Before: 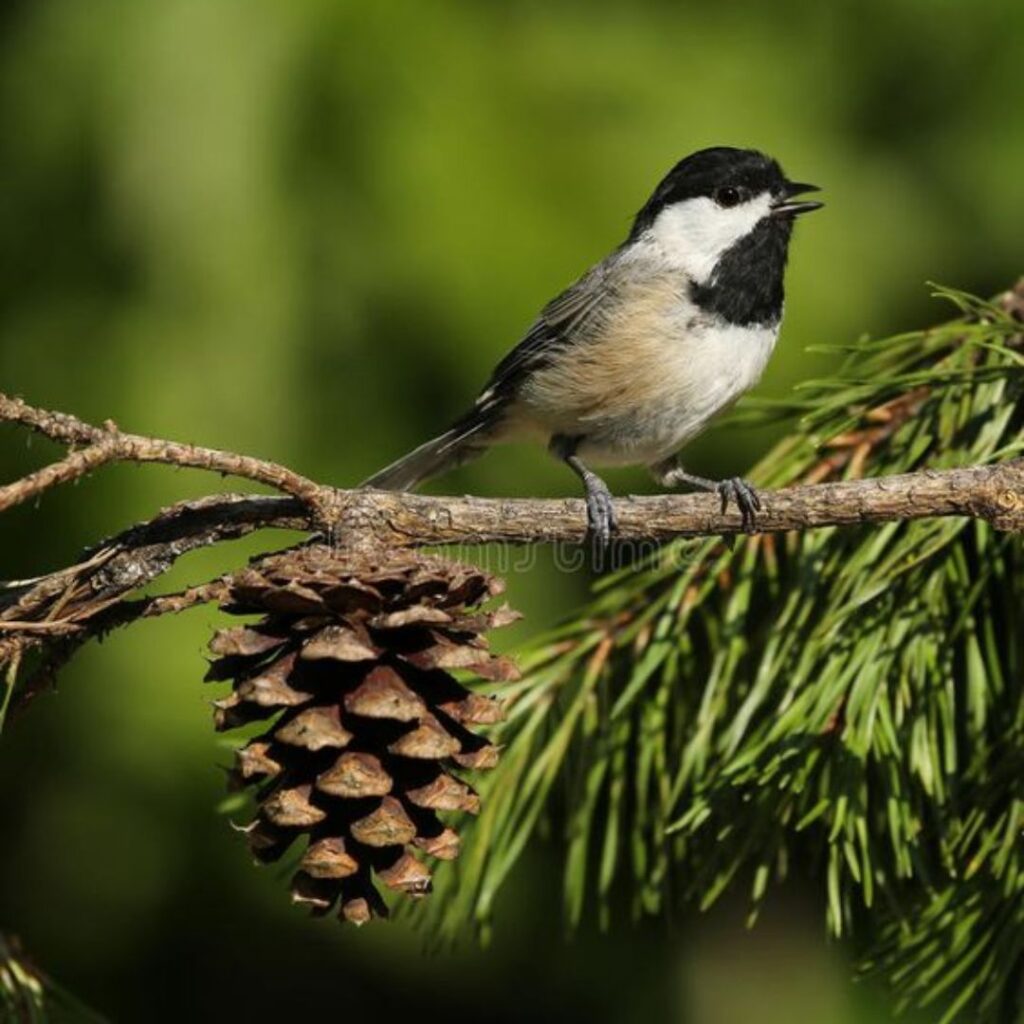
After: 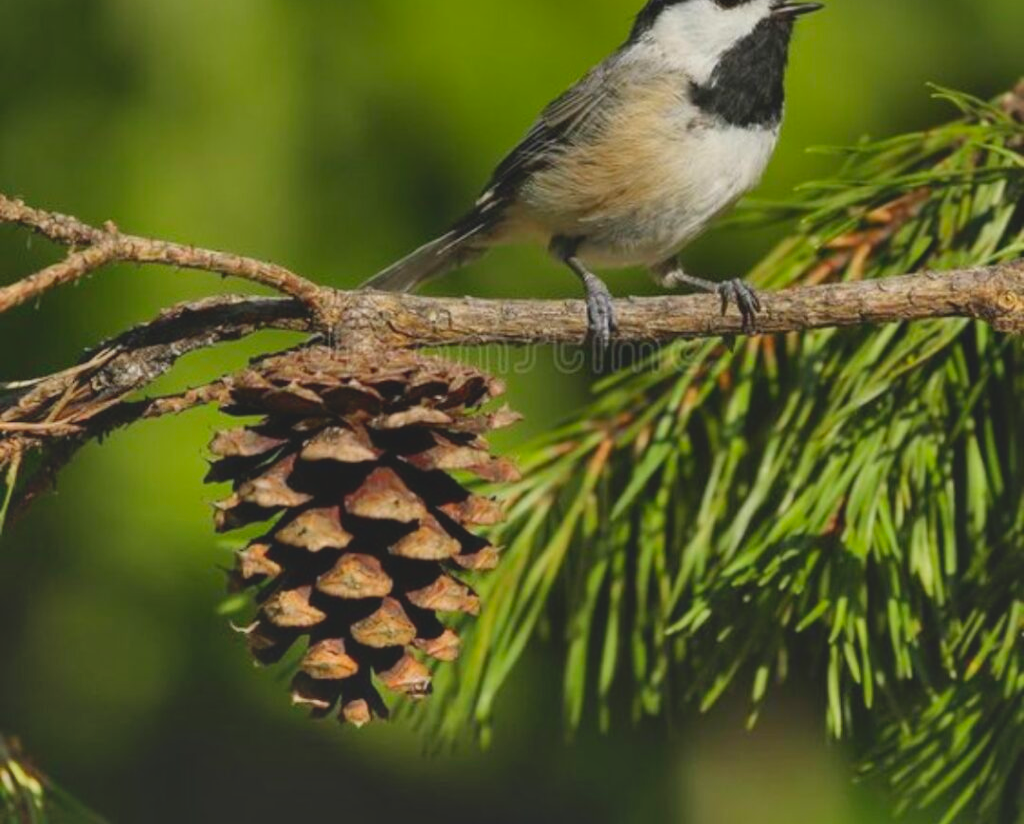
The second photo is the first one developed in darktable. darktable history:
shadows and highlights: soften with gaussian
crop and rotate: top 19.499%
contrast brightness saturation: contrast -0.206, saturation 0.188
